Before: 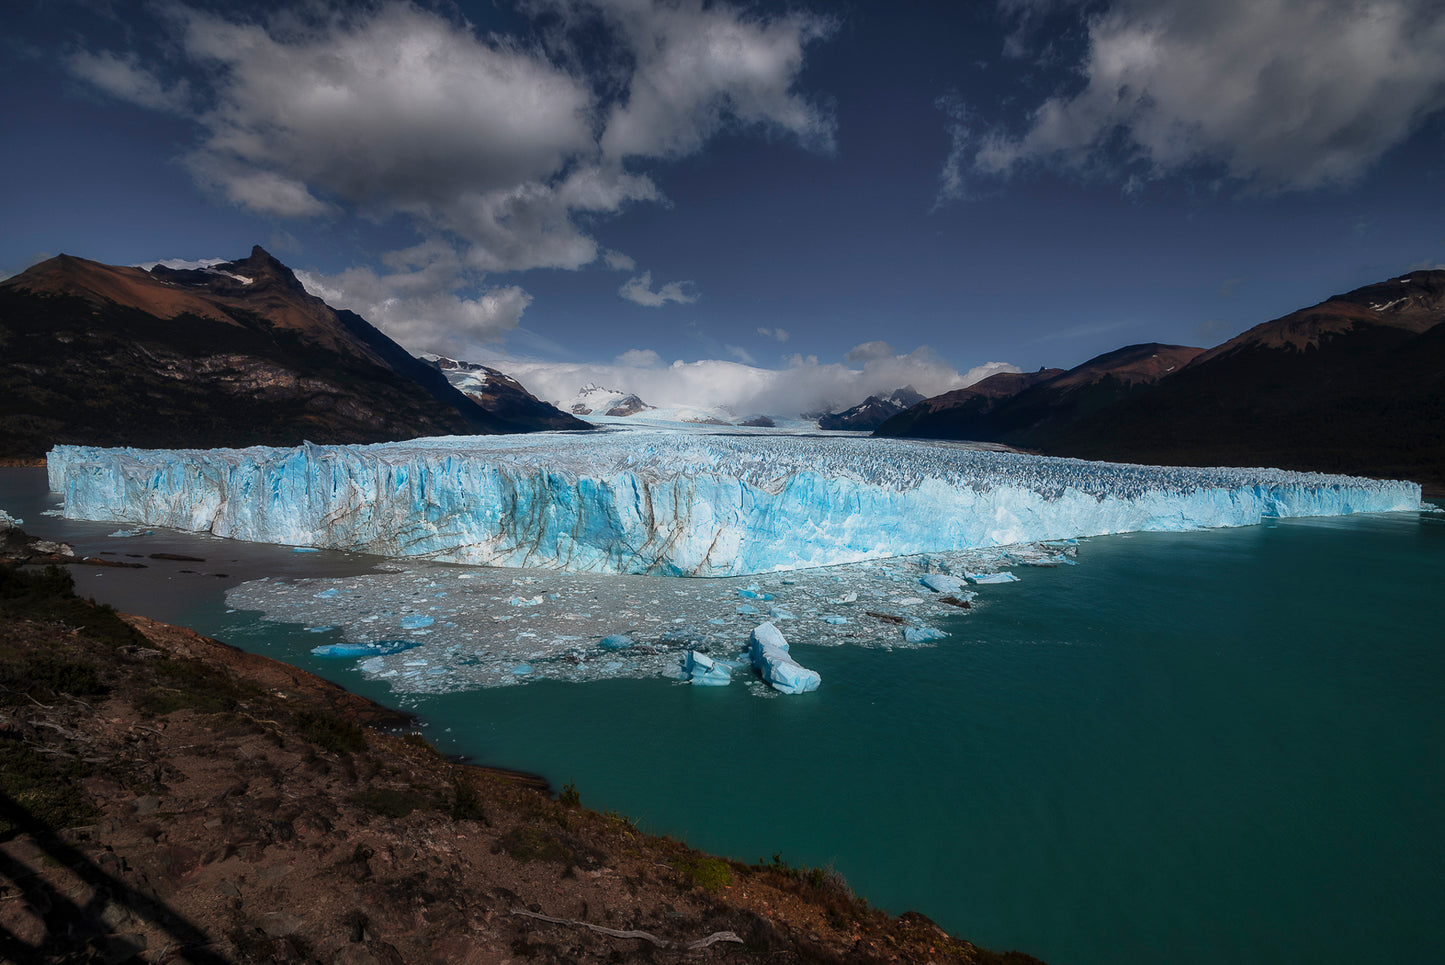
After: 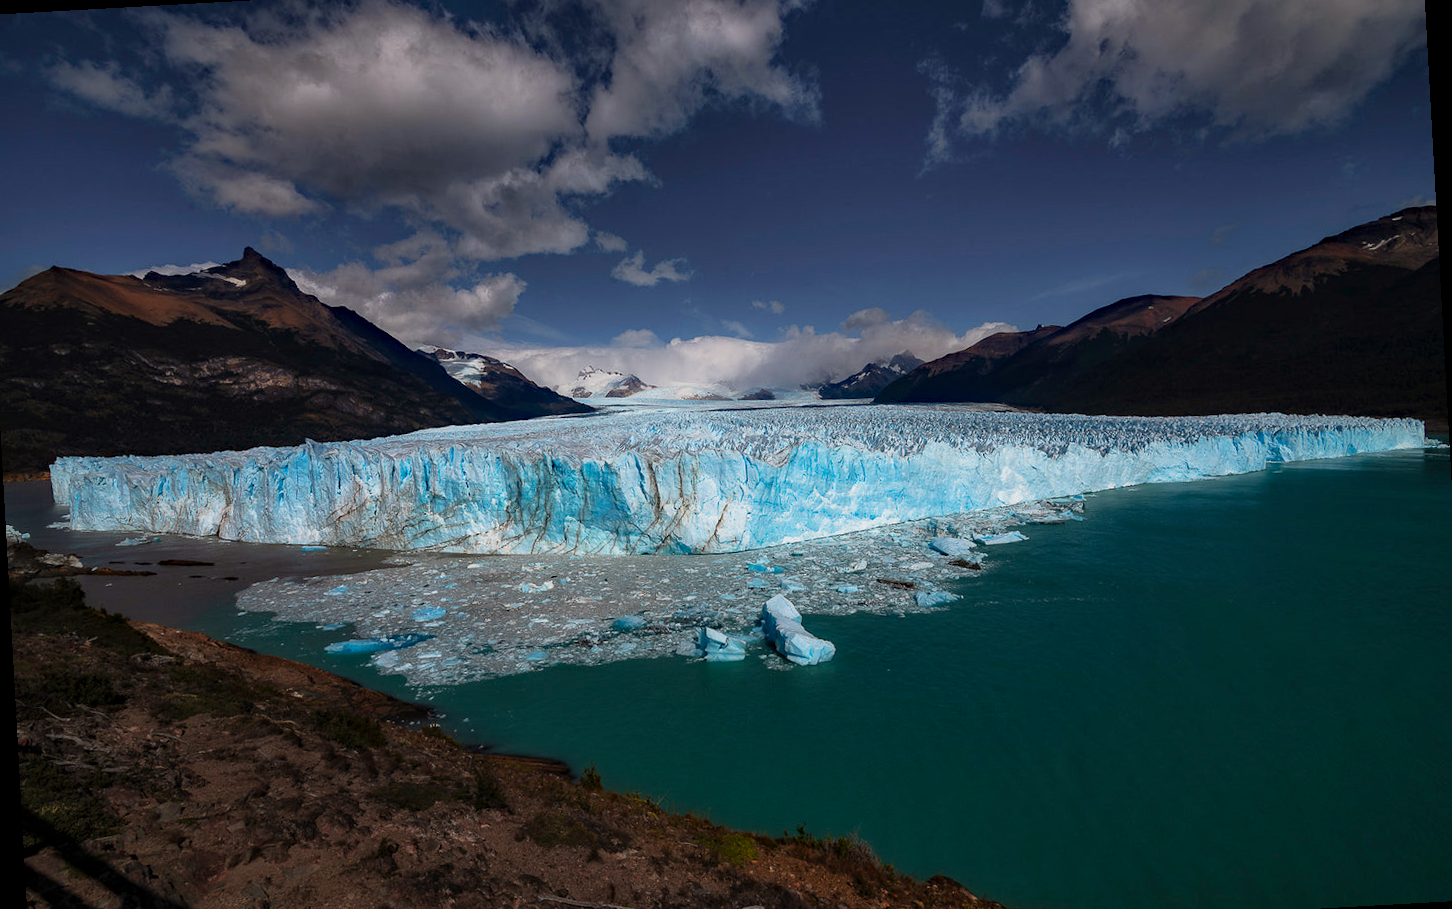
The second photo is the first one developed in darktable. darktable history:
rotate and perspective: rotation -3.18°, automatic cropping off
haze removal: strength 0.29, distance 0.25, compatibility mode true, adaptive false
crop: left 1.507%, top 6.147%, right 1.379%, bottom 6.637%
